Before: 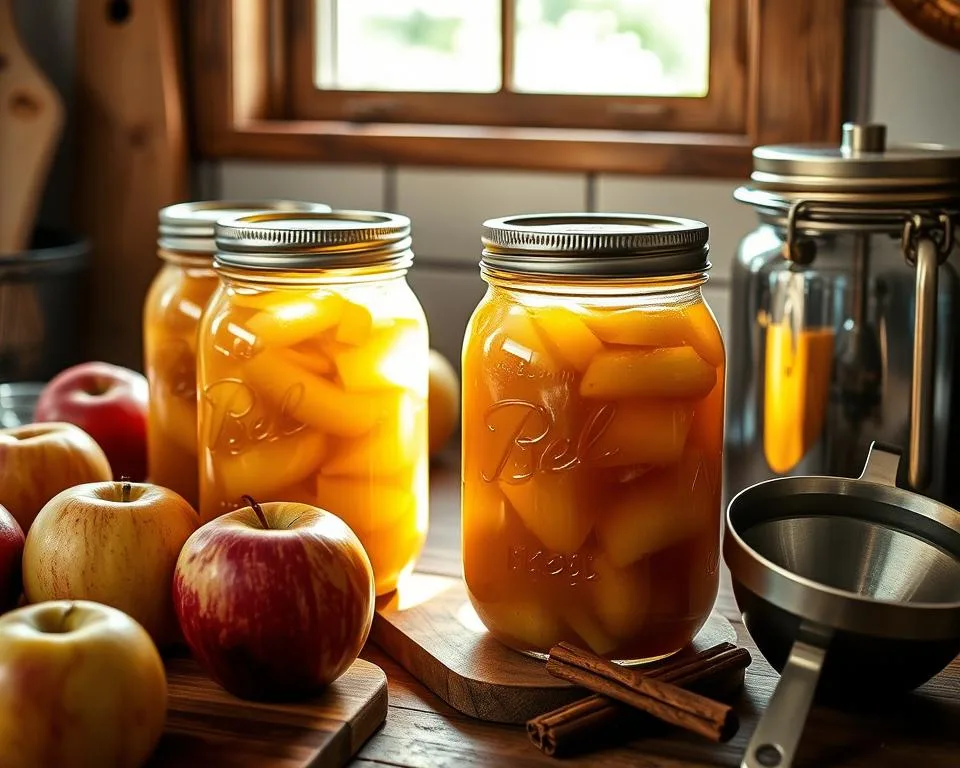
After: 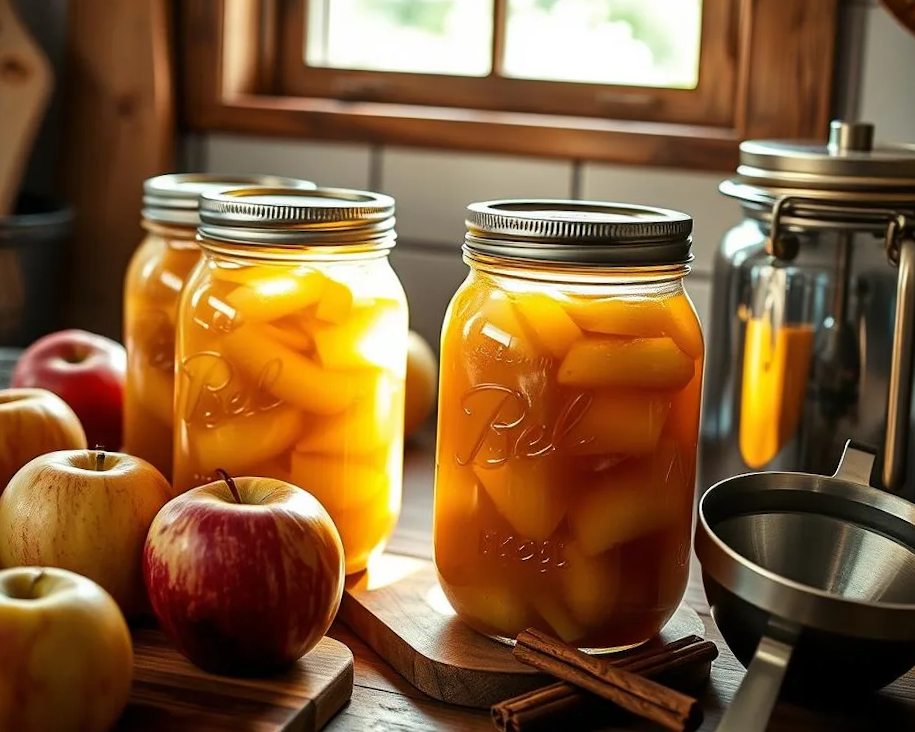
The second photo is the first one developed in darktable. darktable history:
crop and rotate: angle -2.27°
